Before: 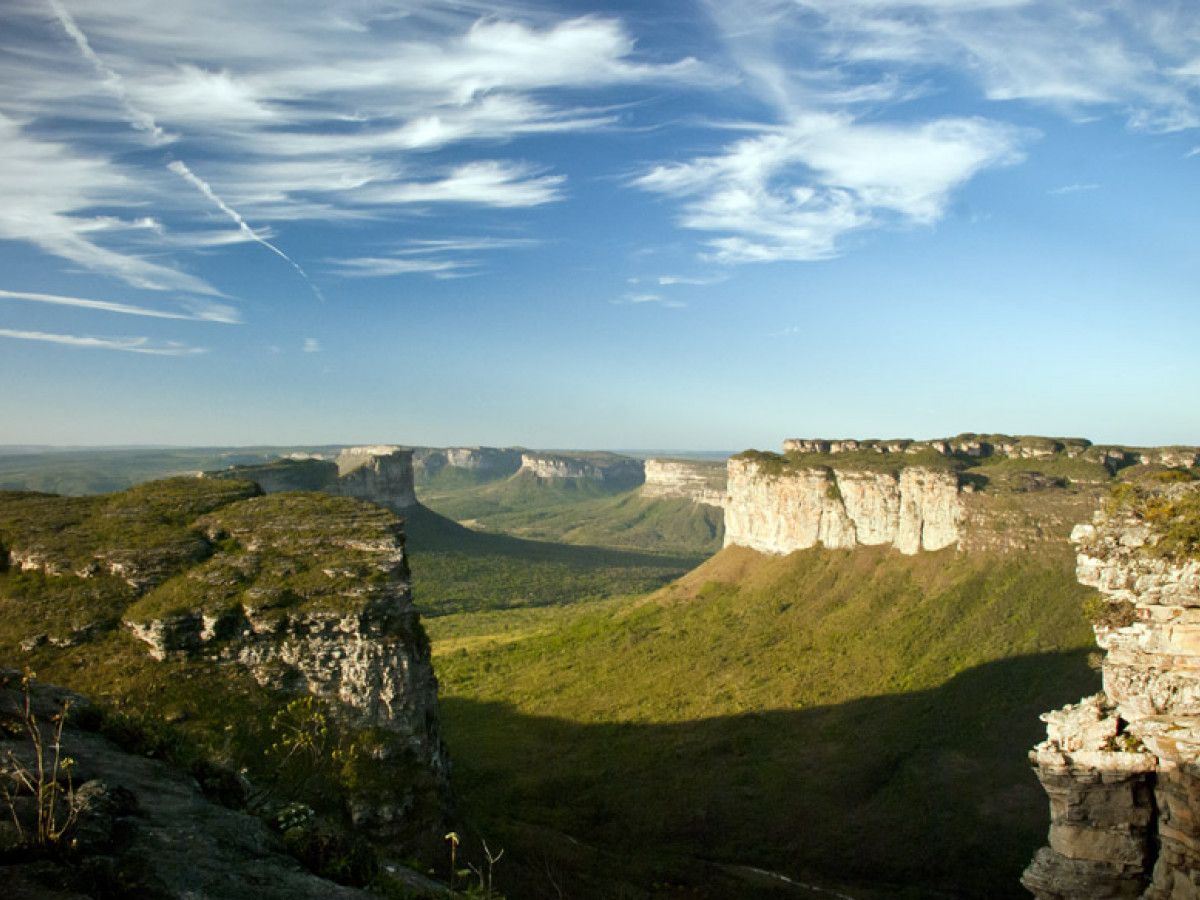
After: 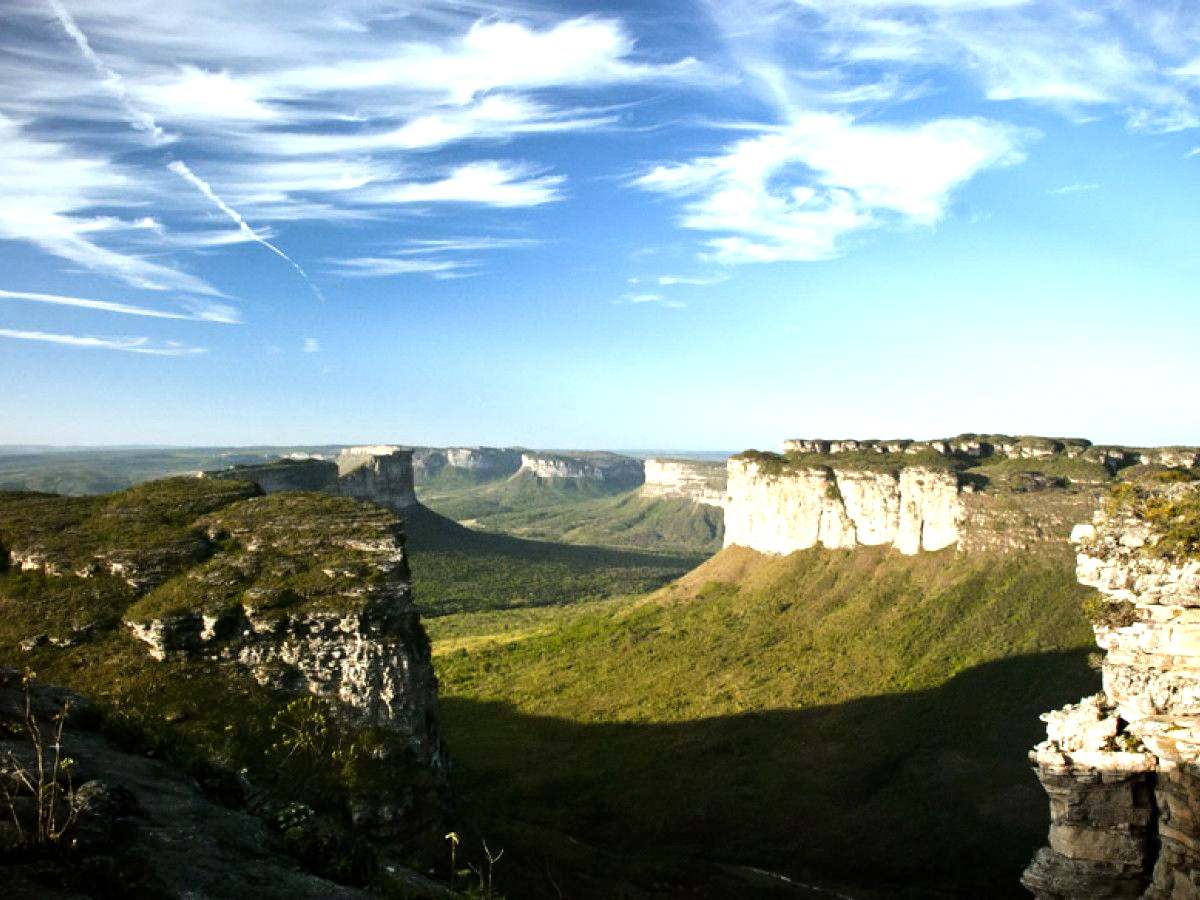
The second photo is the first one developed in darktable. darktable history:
white balance: red 0.984, blue 1.059
tone equalizer: -8 EV -0.75 EV, -7 EV -0.7 EV, -6 EV -0.6 EV, -5 EV -0.4 EV, -3 EV 0.4 EV, -2 EV 0.6 EV, -1 EV 0.7 EV, +0 EV 0.75 EV, edges refinement/feathering 500, mask exposure compensation -1.57 EV, preserve details no
